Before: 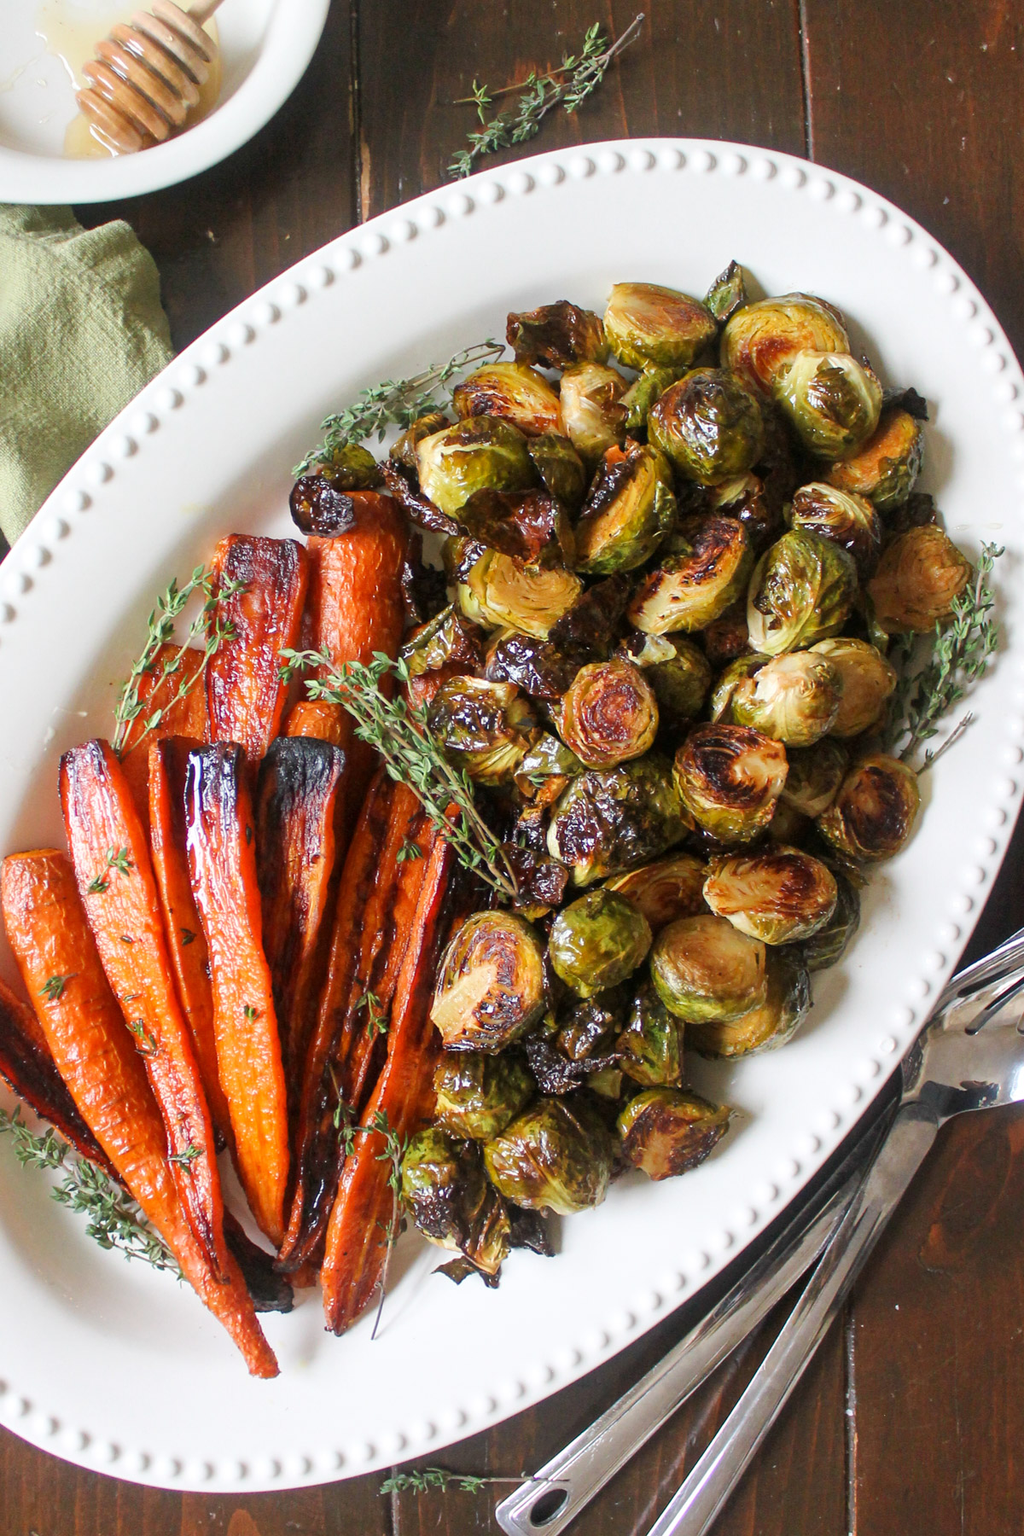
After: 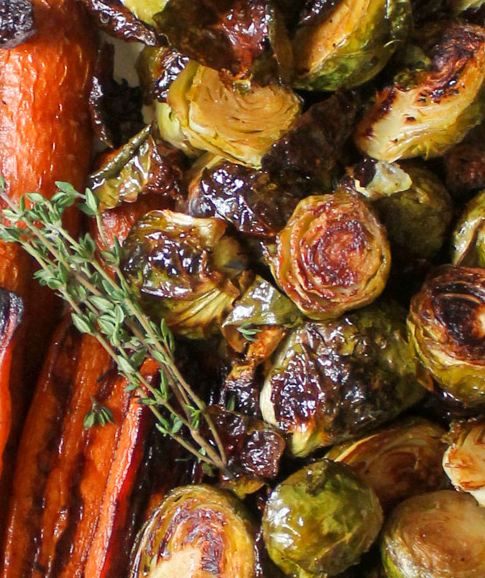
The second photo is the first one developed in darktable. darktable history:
crop: left 31.797%, top 32.343%, right 27.731%, bottom 35.529%
